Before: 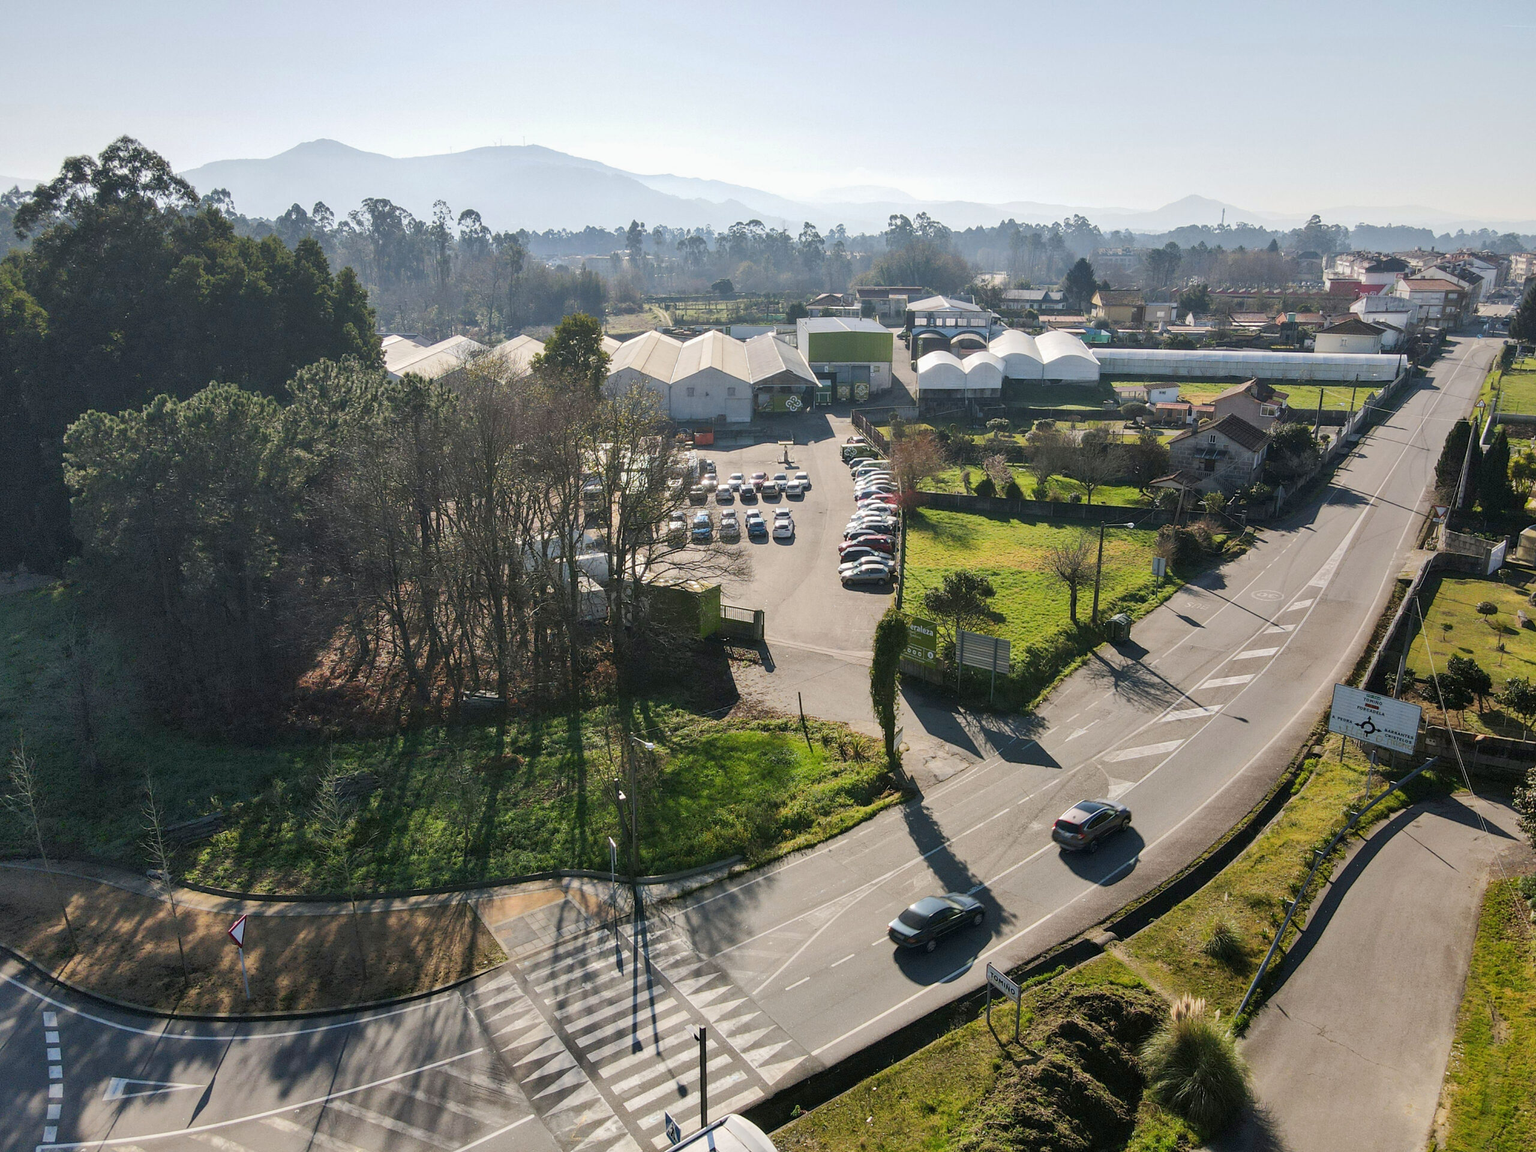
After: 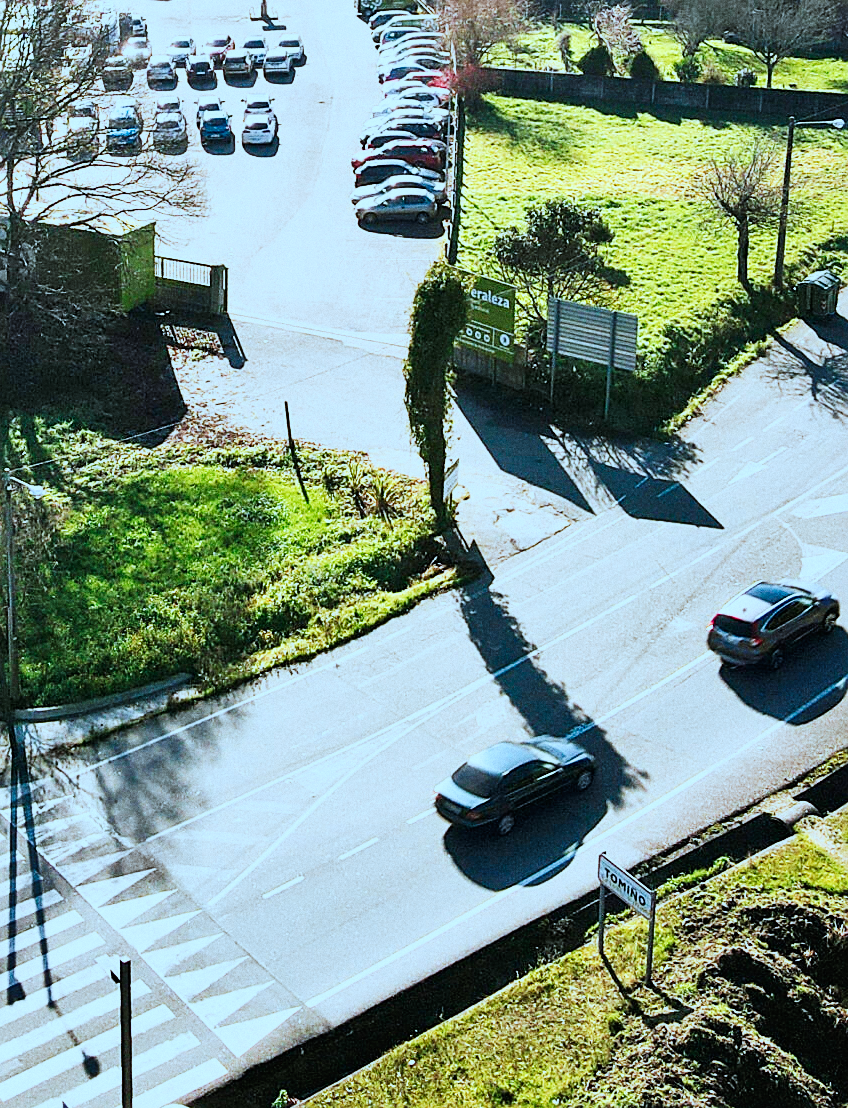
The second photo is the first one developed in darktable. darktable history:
base curve: curves: ch0 [(0, 0) (0.007, 0.004) (0.027, 0.03) (0.046, 0.07) (0.207, 0.54) (0.442, 0.872) (0.673, 0.972) (1, 1)], preserve colors none
crop: left 40.878%, top 39.176%, right 25.993%, bottom 3.081%
sharpen: on, module defaults
color zones: curves: ch0 [(0, 0.5) (0.143, 0.5) (0.286, 0.5) (0.429, 0.495) (0.571, 0.437) (0.714, 0.44) (0.857, 0.496) (1, 0.5)]
grain: on, module defaults
shadows and highlights: soften with gaussian
color correction: highlights a* -9.73, highlights b* -21.22
